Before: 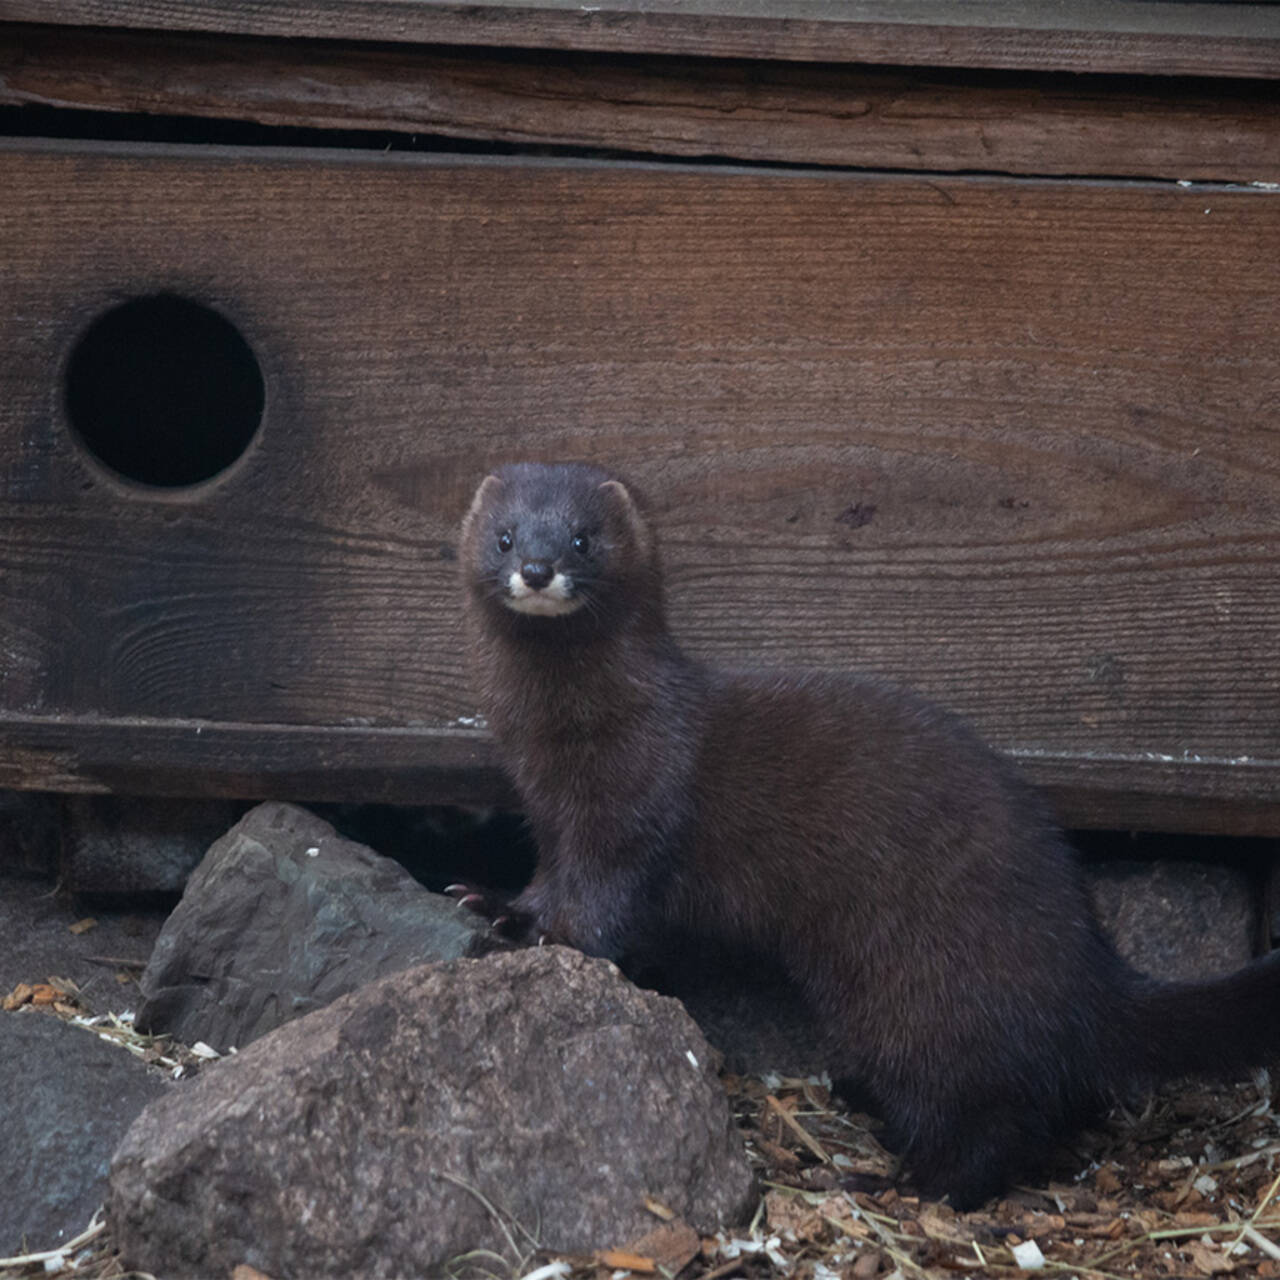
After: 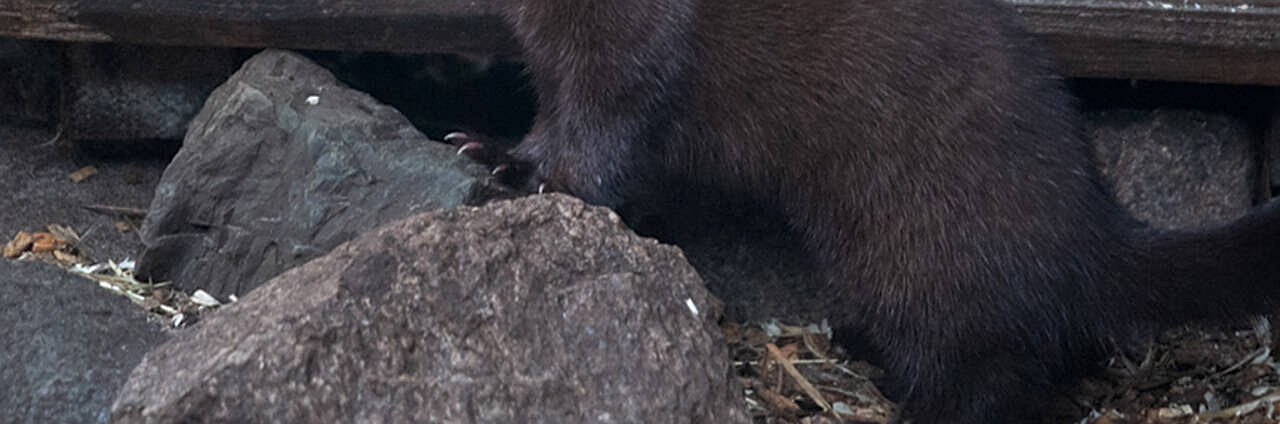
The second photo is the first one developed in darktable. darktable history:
sharpen: on, module defaults
local contrast: highlights 105%, shadows 97%, detail 120%, midtone range 0.2
crop and rotate: top 58.773%, bottom 8.092%
